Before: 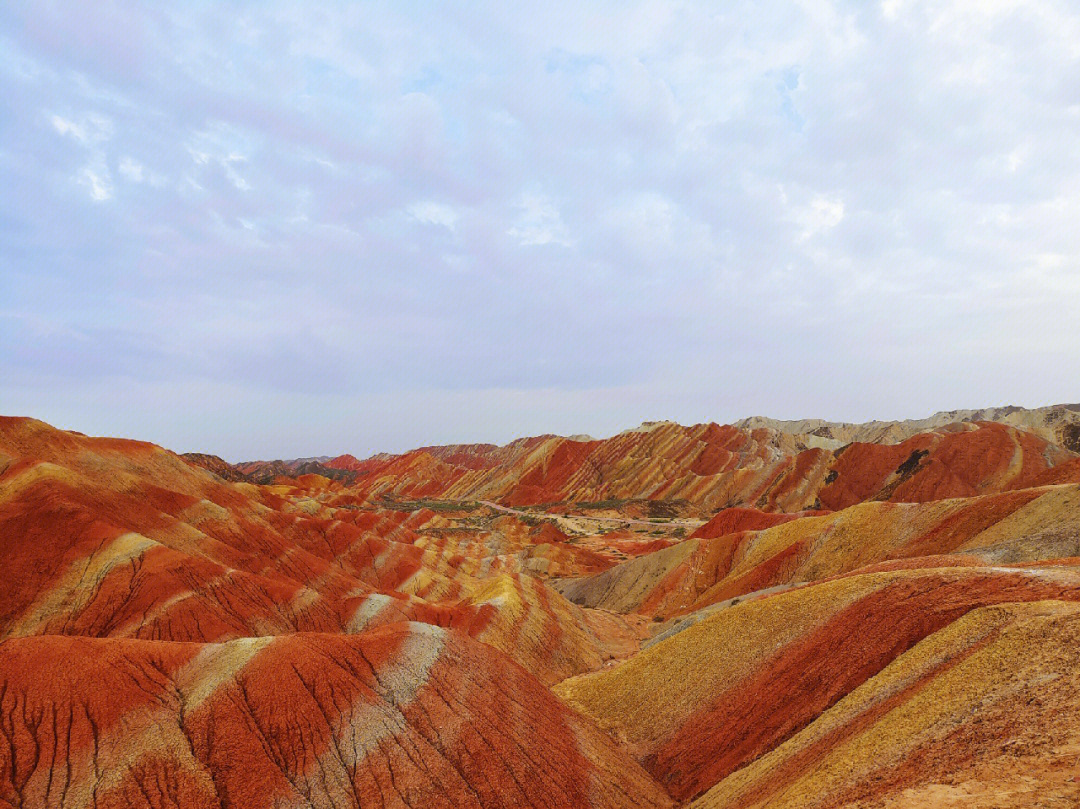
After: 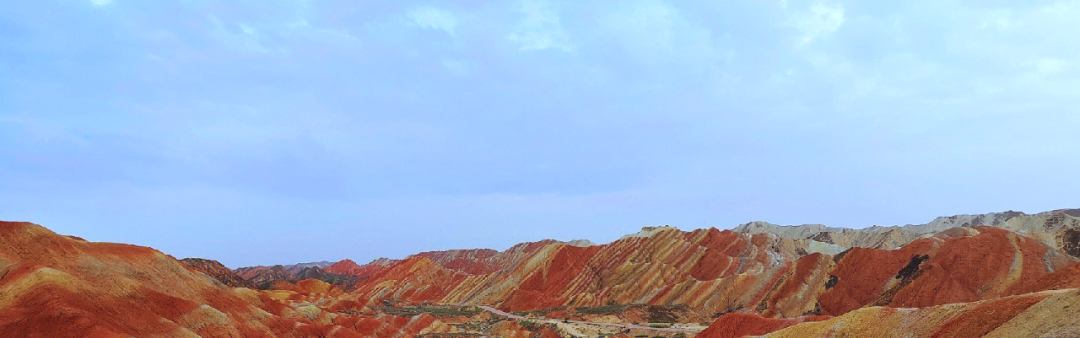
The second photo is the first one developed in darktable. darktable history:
crop and rotate: top 24.184%, bottom 34.022%
color calibration: illuminant custom, x 0.389, y 0.387, temperature 3823.95 K
